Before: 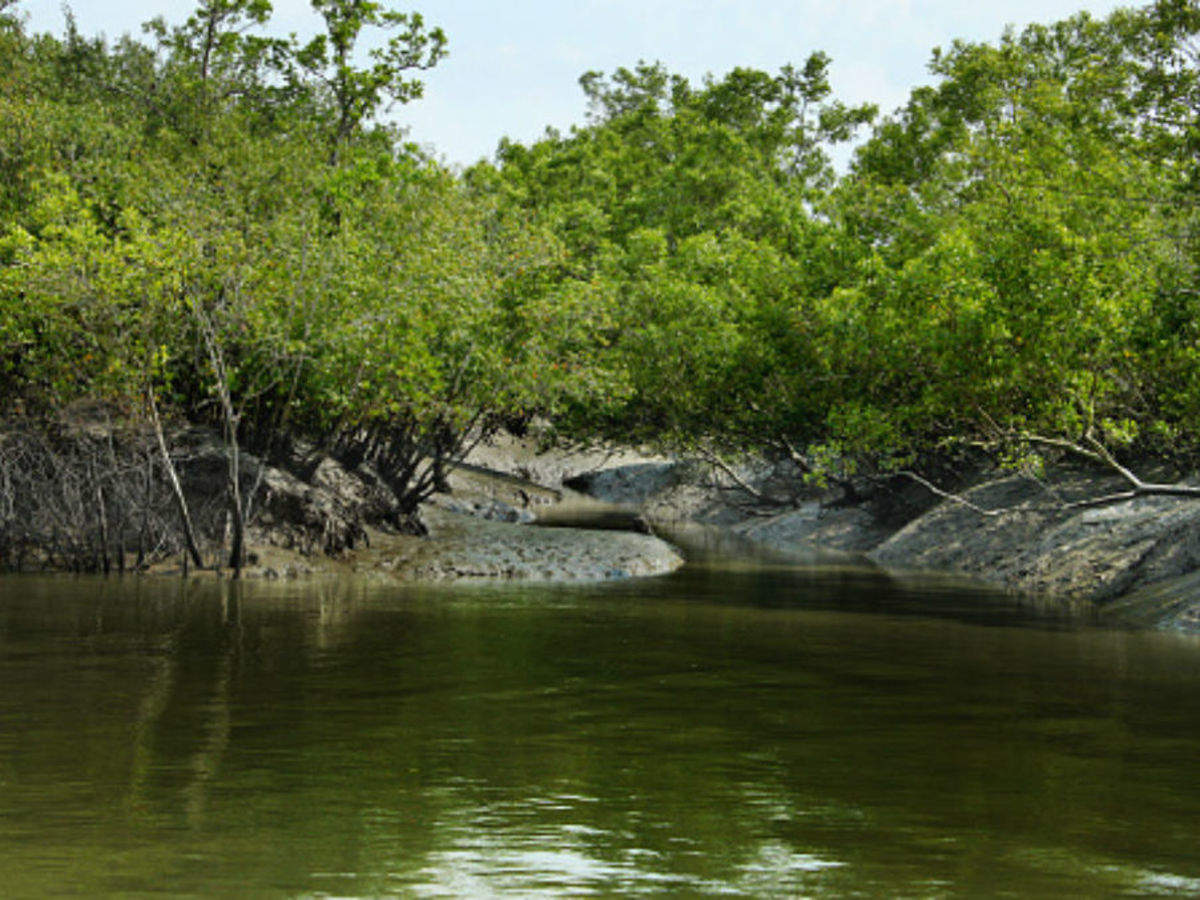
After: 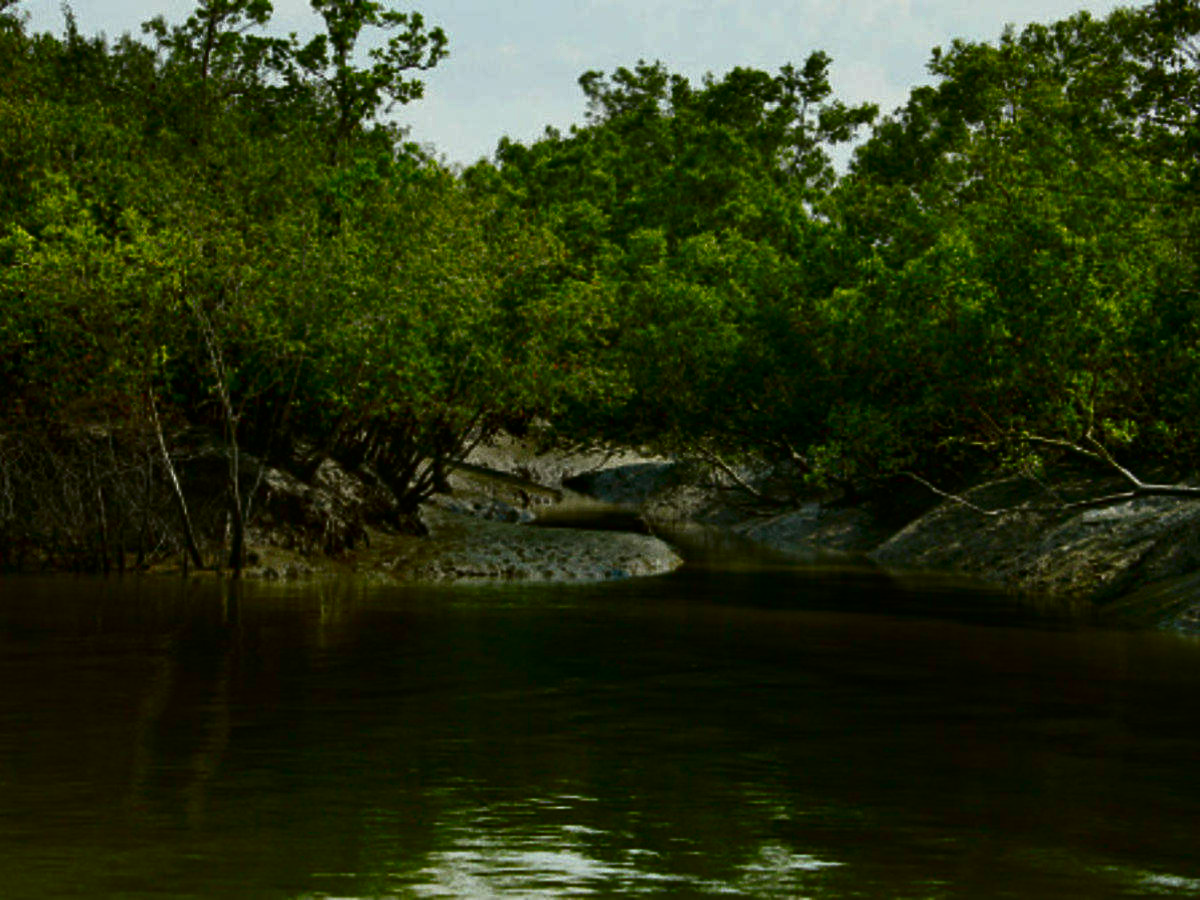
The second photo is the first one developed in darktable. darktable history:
color balance: mode lift, gamma, gain (sRGB), lift [1.04, 1, 1, 0.97], gamma [1.01, 1, 1, 0.97], gain [0.96, 1, 1, 0.97]
contrast brightness saturation: contrast 0.09, brightness -0.59, saturation 0.17
